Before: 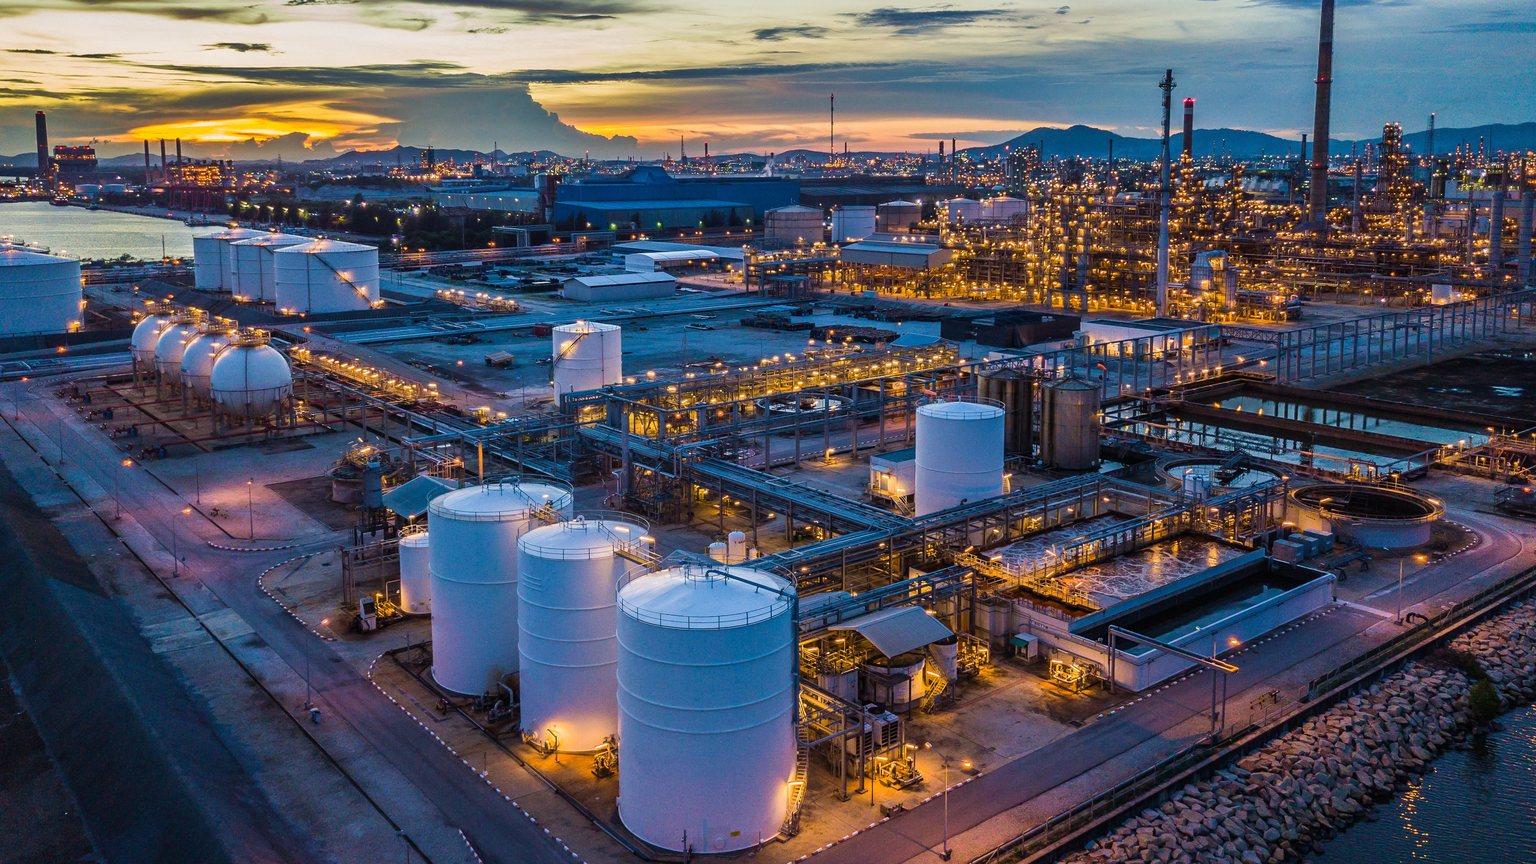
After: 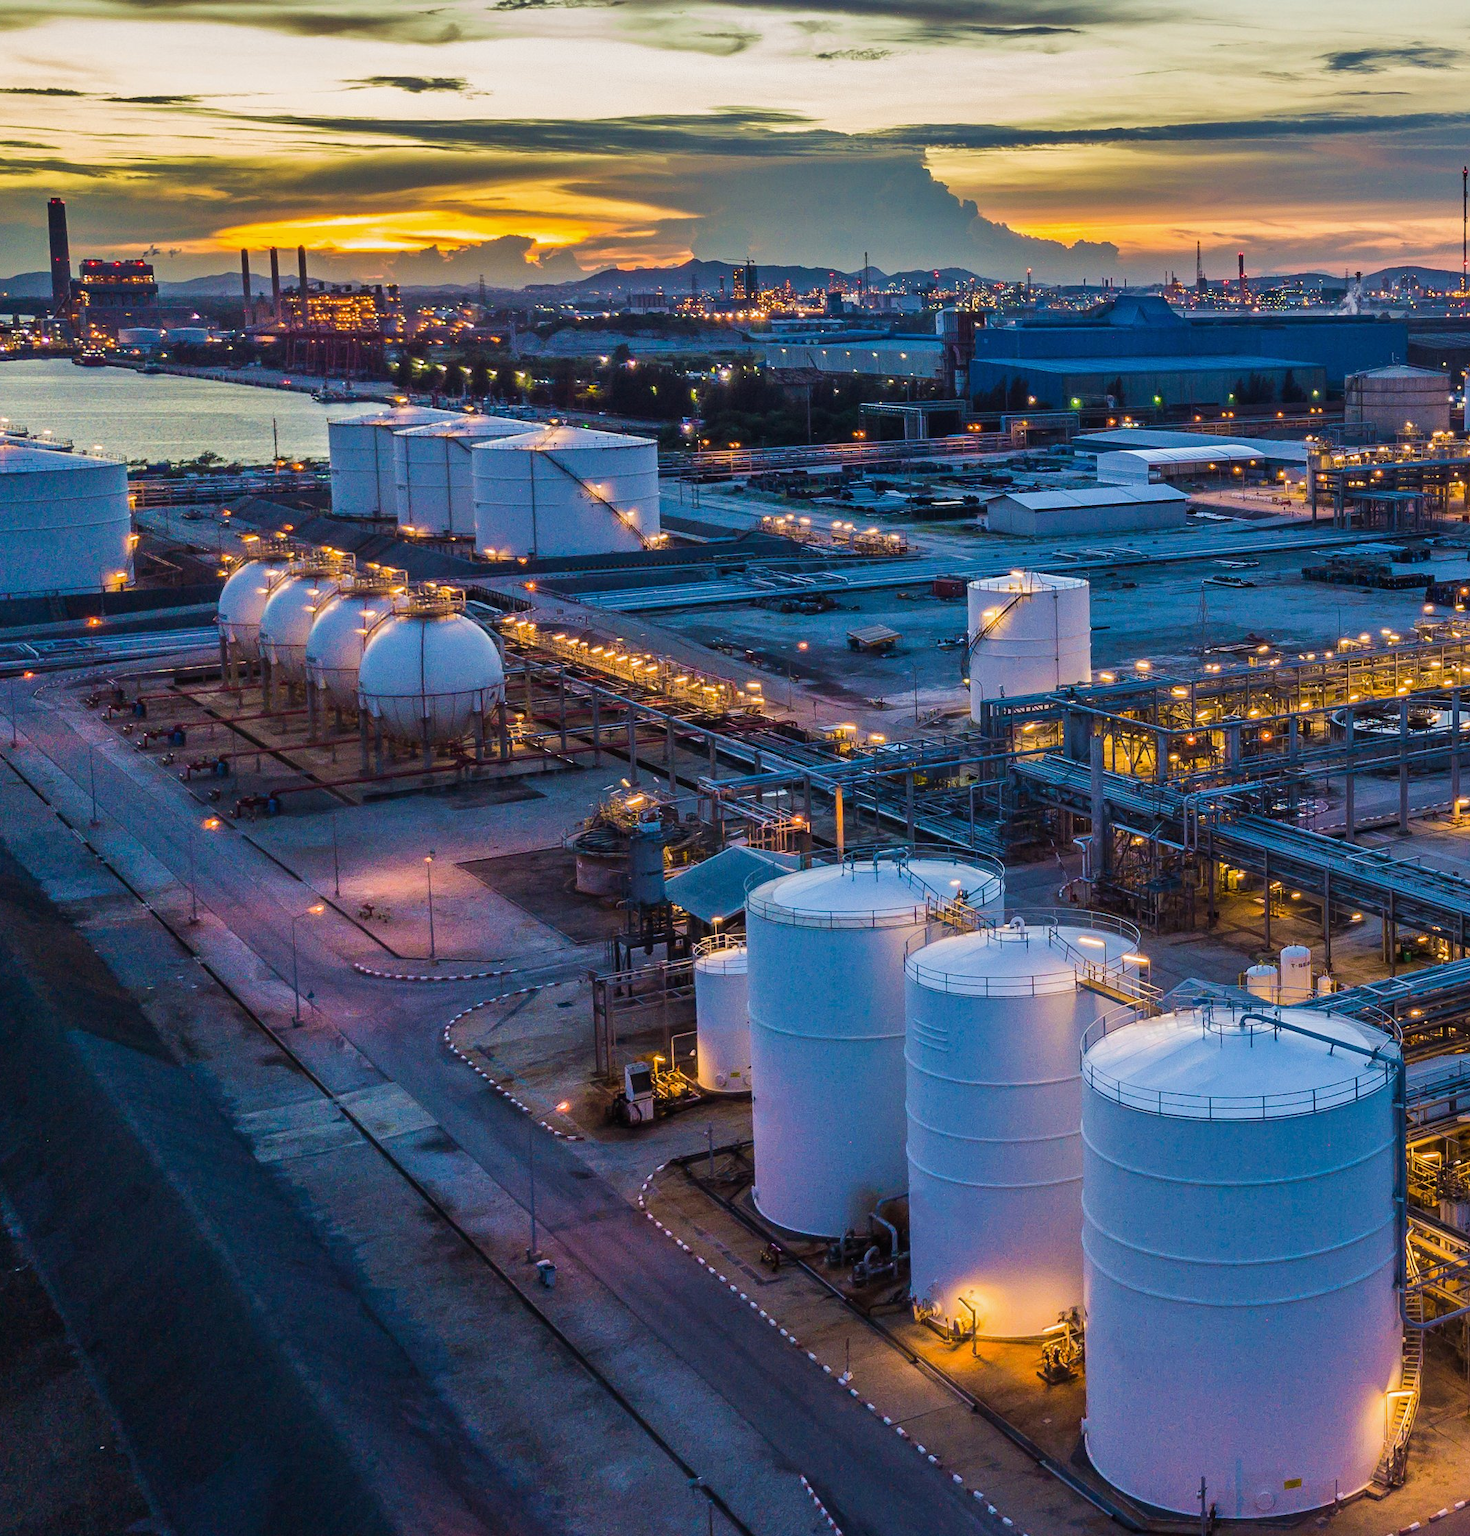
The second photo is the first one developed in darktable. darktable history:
tone equalizer: -8 EV -1.84 EV, -7 EV -1.16 EV, -6 EV -1.62 EV, smoothing diameter 25%, edges refinement/feathering 10, preserve details guided filter
crop: left 0.587%, right 45.588%, bottom 0.086%
